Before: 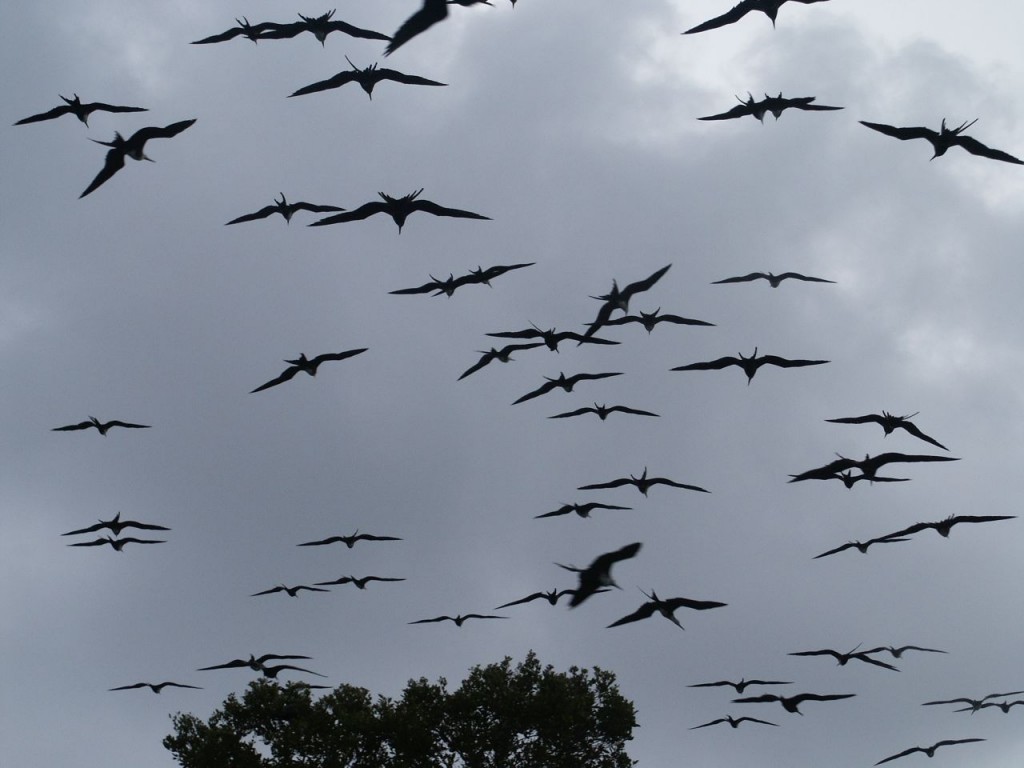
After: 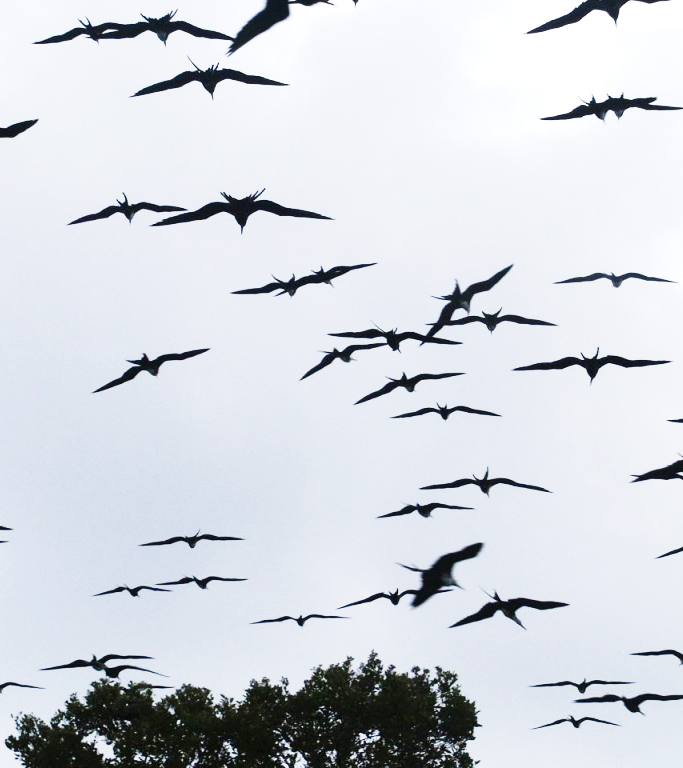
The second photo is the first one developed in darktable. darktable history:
exposure: exposure 0.77 EV, compensate highlight preservation false
tone curve: curves: ch0 [(0, 0) (0.003, 0.003) (0.011, 0.013) (0.025, 0.028) (0.044, 0.05) (0.069, 0.078) (0.1, 0.113) (0.136, 0.153) (0.177, 0.2) (0.224, 0.271) (0.277, 0.374) (0.335, 0.47) (0.399, 0.574) (0.468, 0.688) (0.543, 0.79) (0.623, 0.859) (0.709, 0.919) (0.801, 0.957) (0.898, 0.978) (1, 1)], preserve colors none
crop and rotate: left 15.446%, right 17.836%
